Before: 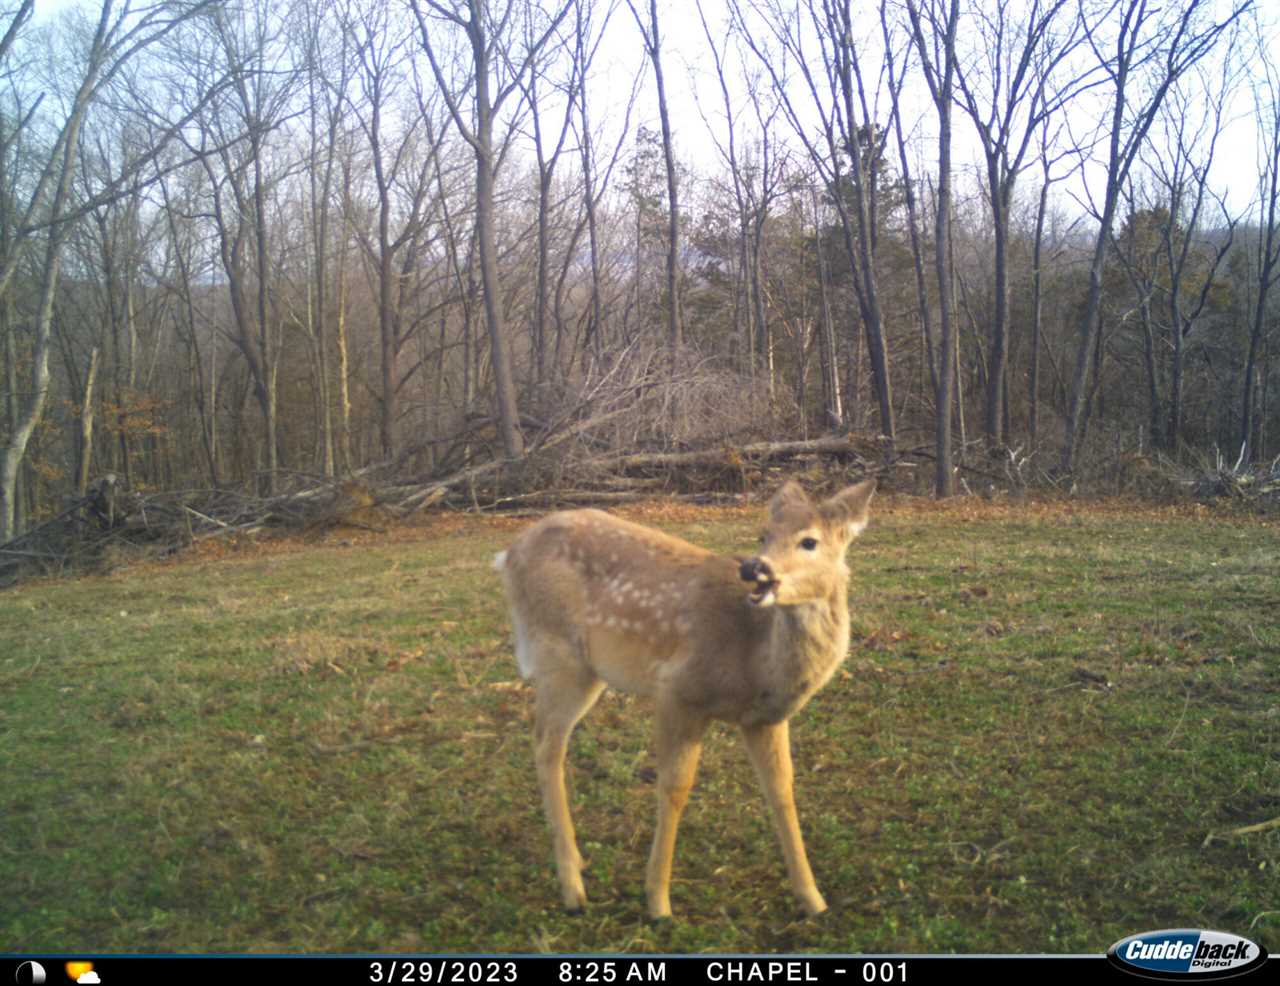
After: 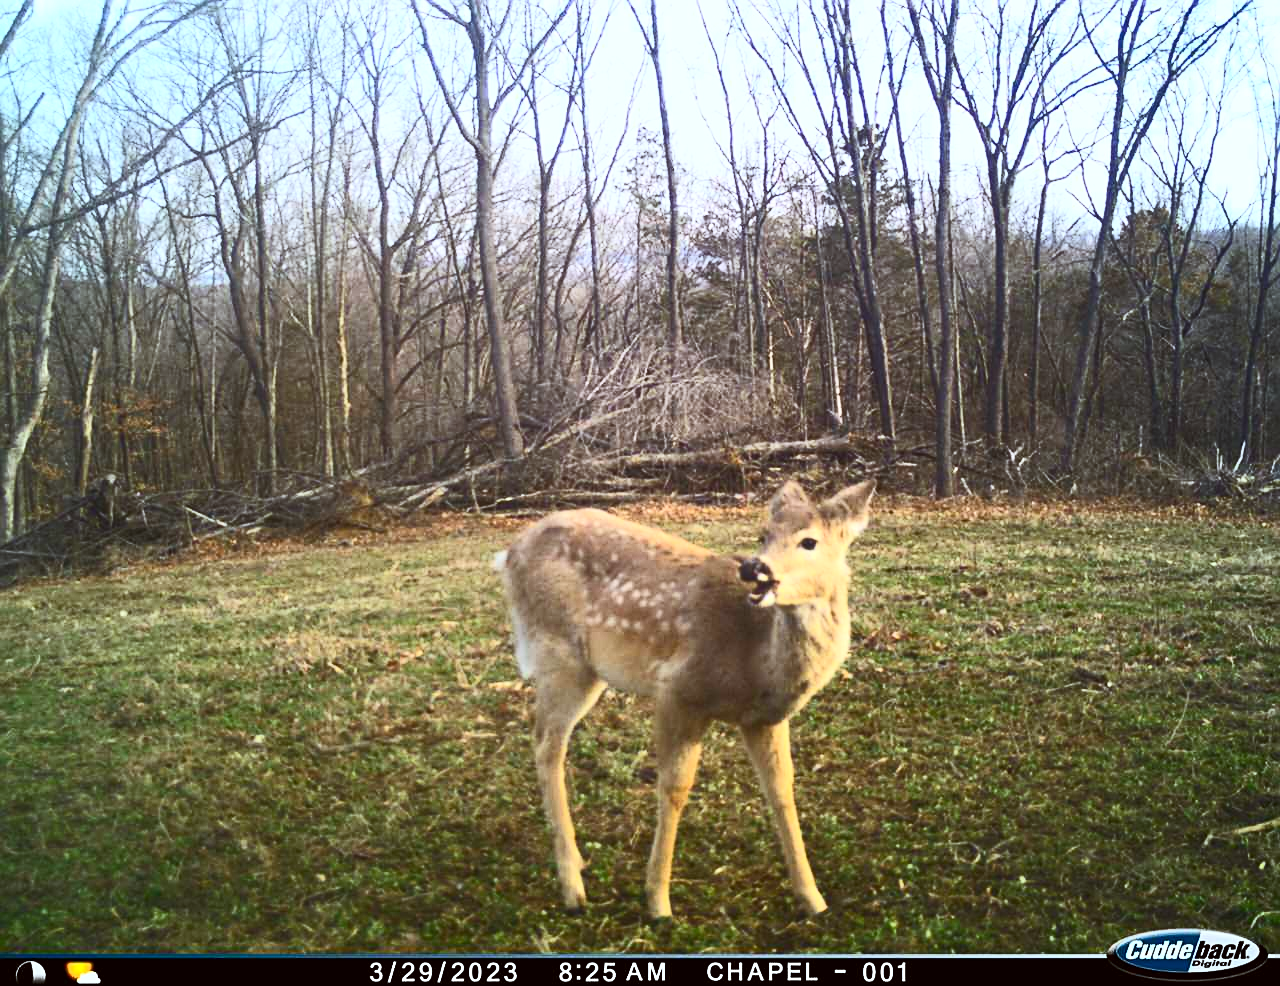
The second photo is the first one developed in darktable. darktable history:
sharpen: on, module defaults
contrast brightness saturation: contrast 0.401, brightness 0.106, saturation 0.206
exposure: black level correction 0.001, compensate highlight preservation false
tone curve: curves: ch0 [(0, 0) (0.003, 0.013) (0.011, 0.02) (0.025, 0.037) (0.044, 0.068) (0.069, 0.108) (0.1, 0.138) (0.136, 0.168) (0.177, 0.203) (0.224, 0.241) (0.277, 0.281) (0.335, 0.328) (0.399, 0.382) (0.468, 0.448) (0.543, 0.519) (0.623, 0.603) (0.709, 0.705) (0.801, 0.808) (0.898, 0.903) (1, 1)], color space Lab, independent channels, preserve colors none
color correction: highlights a* -3.44, highlights b* -6.59, shadows a* 3.1, shadows b* 5.14
